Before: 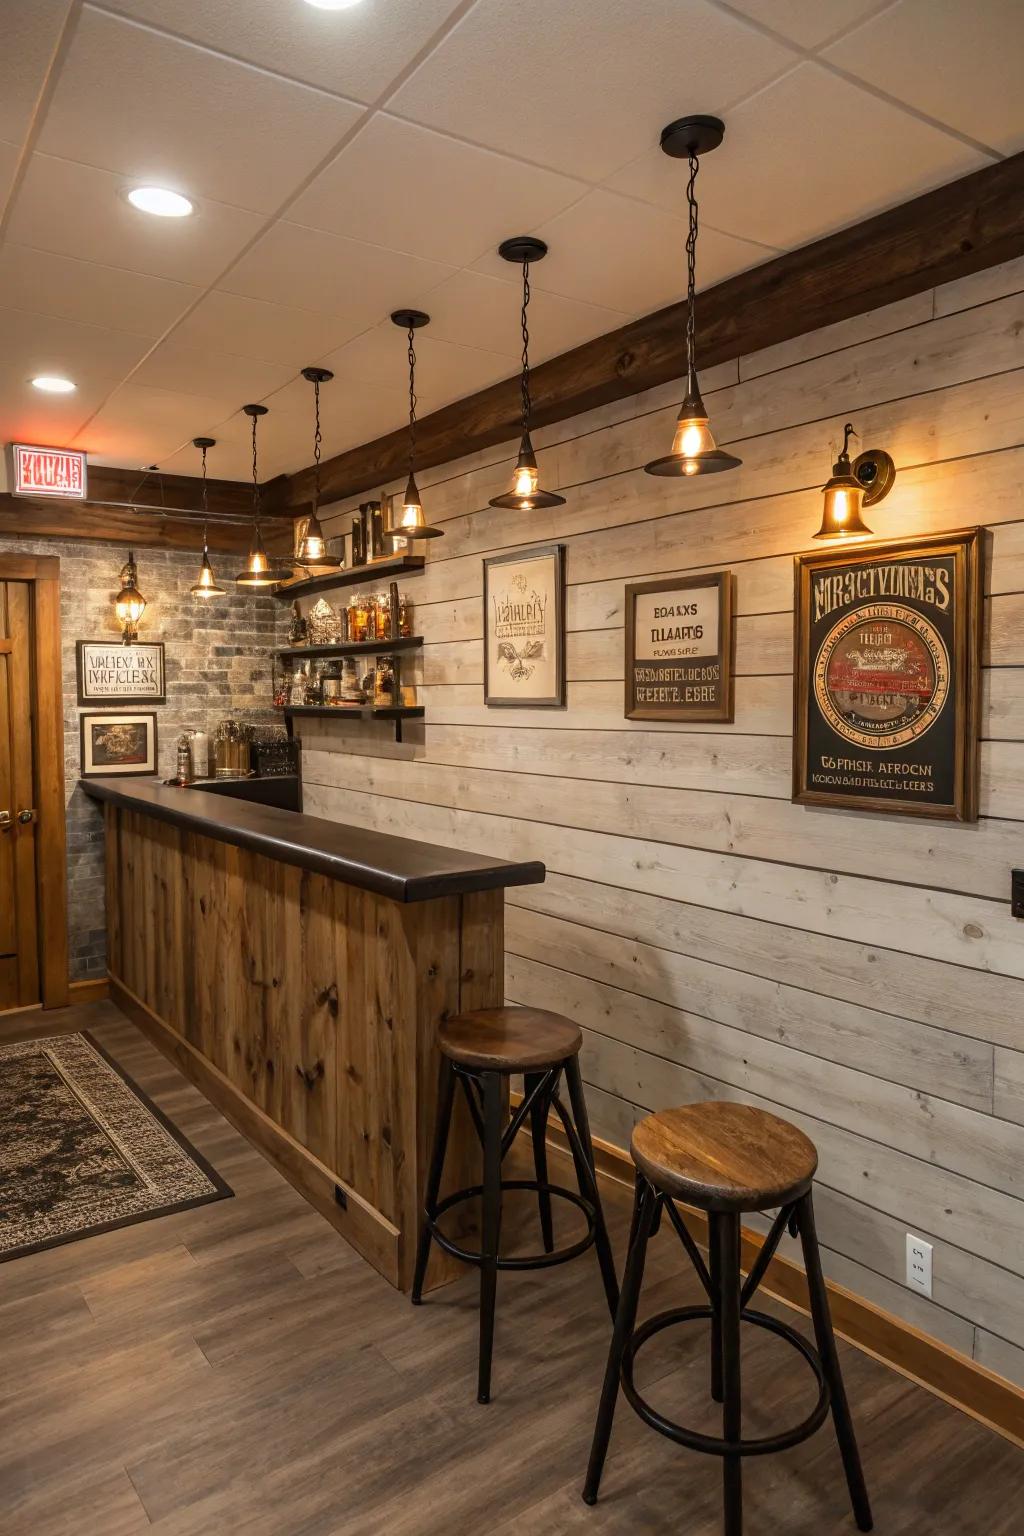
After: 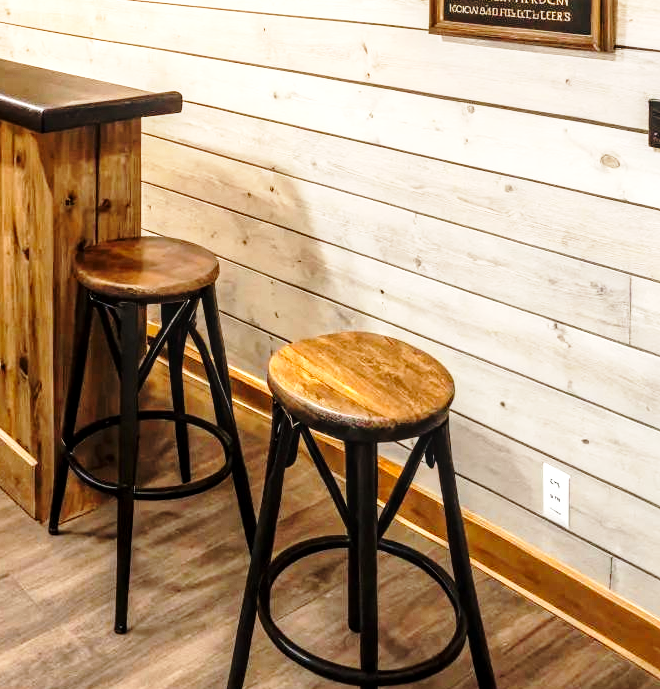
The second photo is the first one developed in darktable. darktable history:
local contrast: on, module defaults
base curve: curves: ch0 [(0, 0) (0.028, 0.03) (0.121, 0.232) (0.46, 0.748) (0.859, 0.968) (1, 1)], preserve colors none
crop and rotate: left 35.487%, top 50.132%, bottom 4.975%
tone equalizer: -8 EV -0.781 EV, -7 EV -0.706 EV, -6 EV -0.624 EV, -5 EV -0.394 EV, -3 EV 0.4 EV, -2 EV 0.6 EV, -1 EV 0.69 EV, +0 EV 0.779 EV
exposure: exposure 0.568 EV, compensate highlight preservation false
